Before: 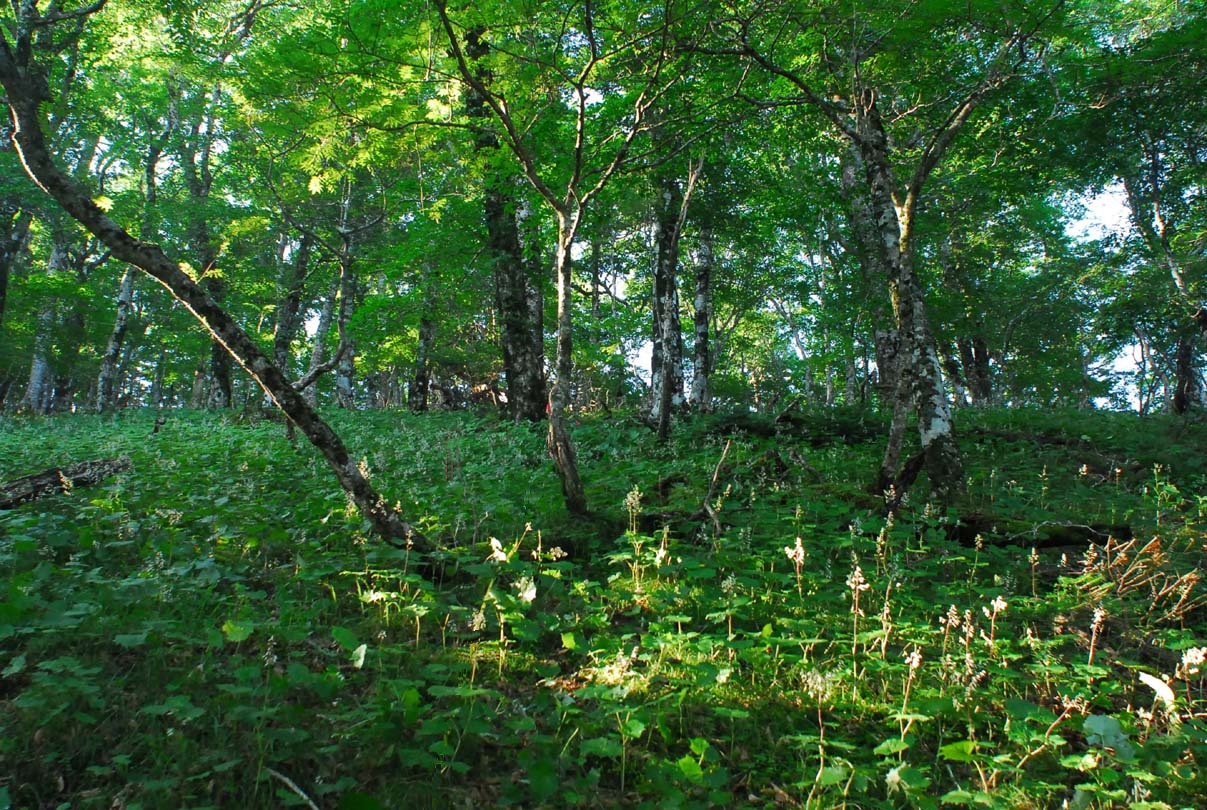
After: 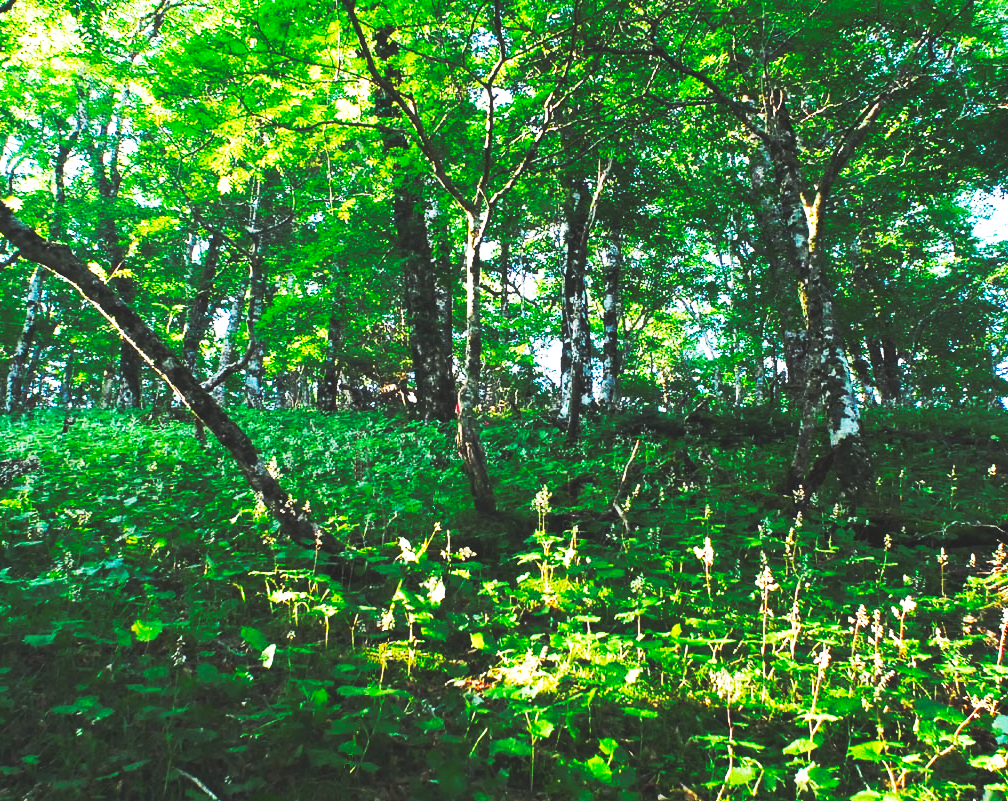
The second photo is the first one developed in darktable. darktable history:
crop: left 7.598%, right 7.873%
base curve: curves: ch0 [(0, 0.015) (0.085, 0.116) (0.134, 0.298) (0.19, 0.545) (0.296, 0.764) (0.599, 0.982) (1, 1)], preserve colors none
